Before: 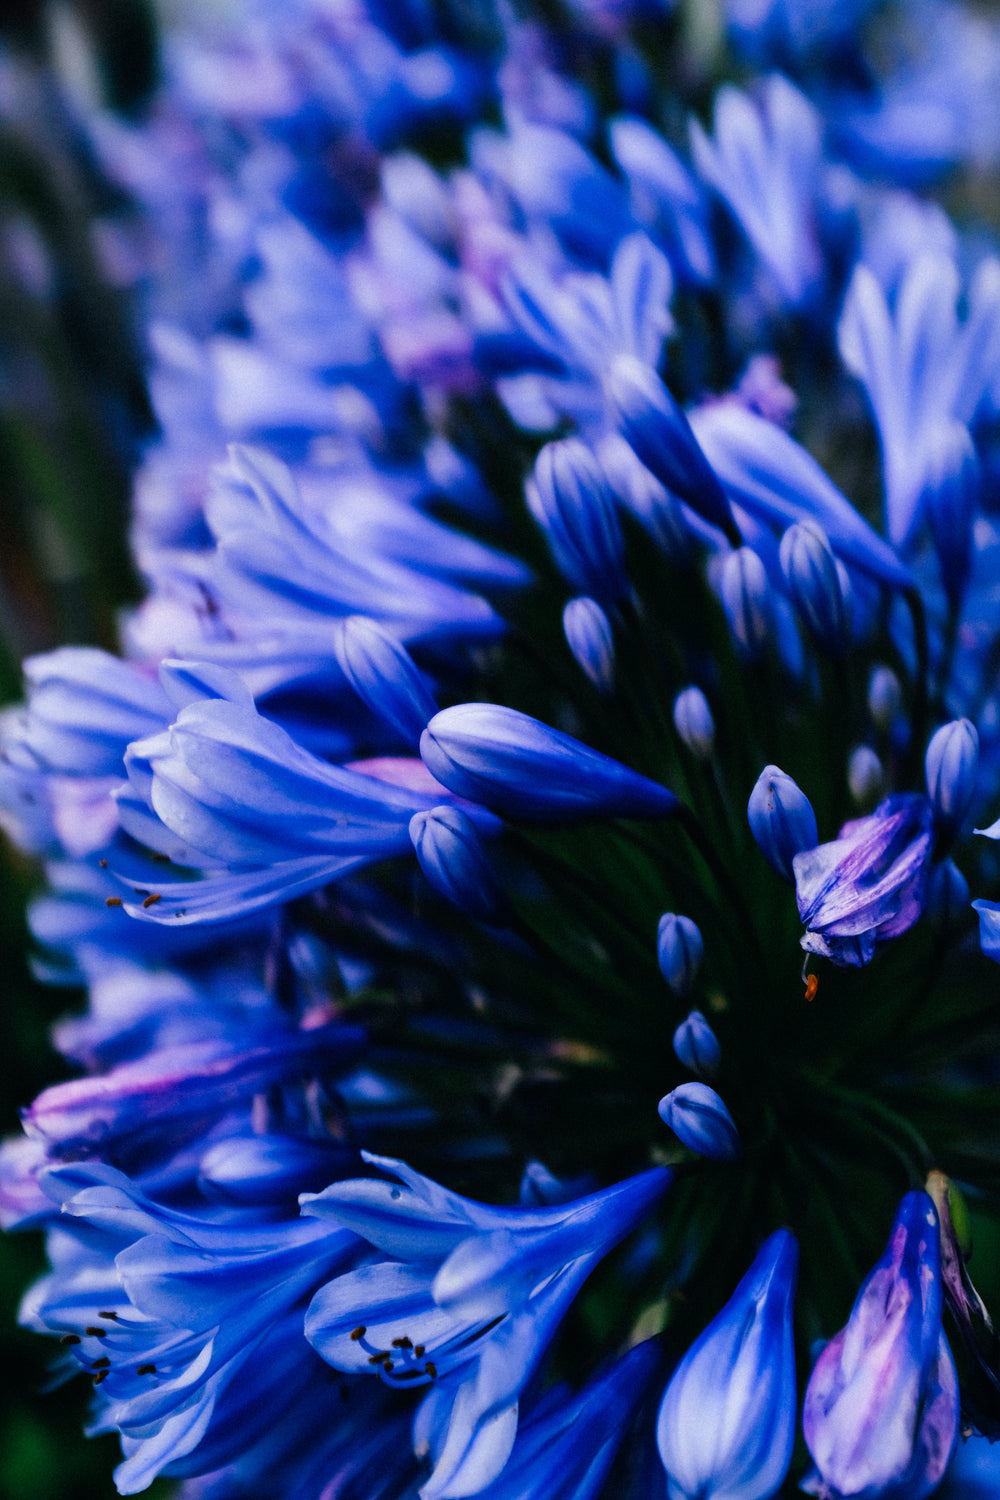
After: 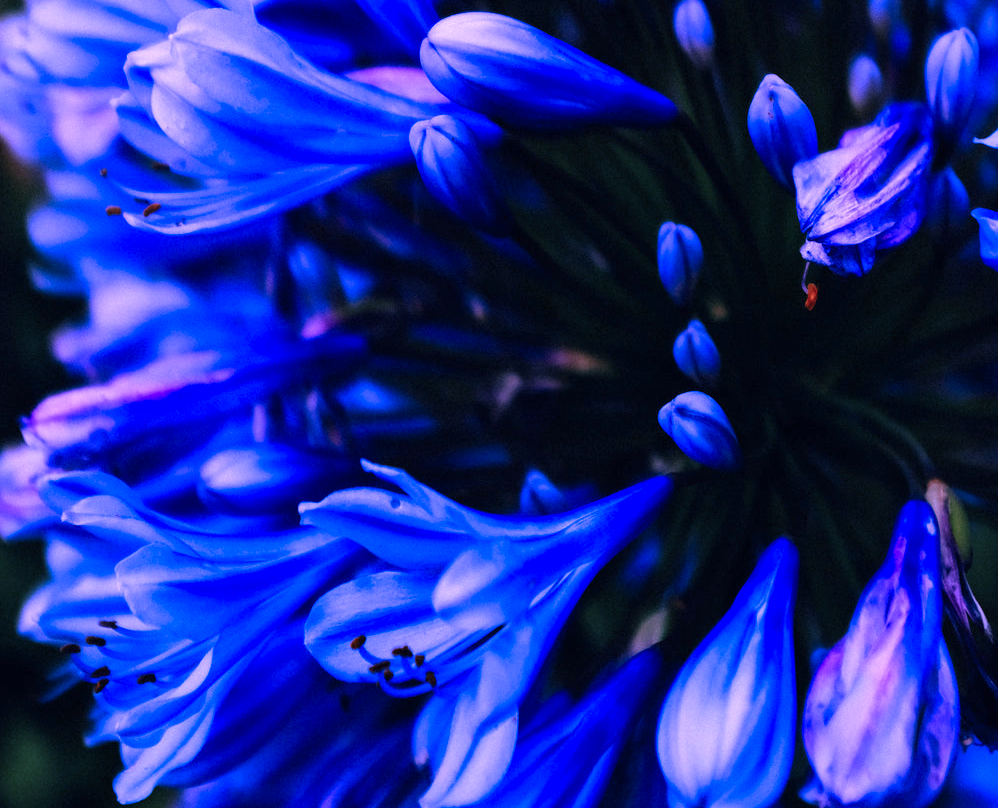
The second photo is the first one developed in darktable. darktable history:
crop and rotate: top 46.108%, right 0.124%
color calibration: output R [1.063, -0.012, -0.003, 0], output G [0, 1.022, 0.021, 0], output B [-0.079, 0.047, 1, 0], illuminant custom, x 0.38, y 0.479, temperature 4454.54 K
